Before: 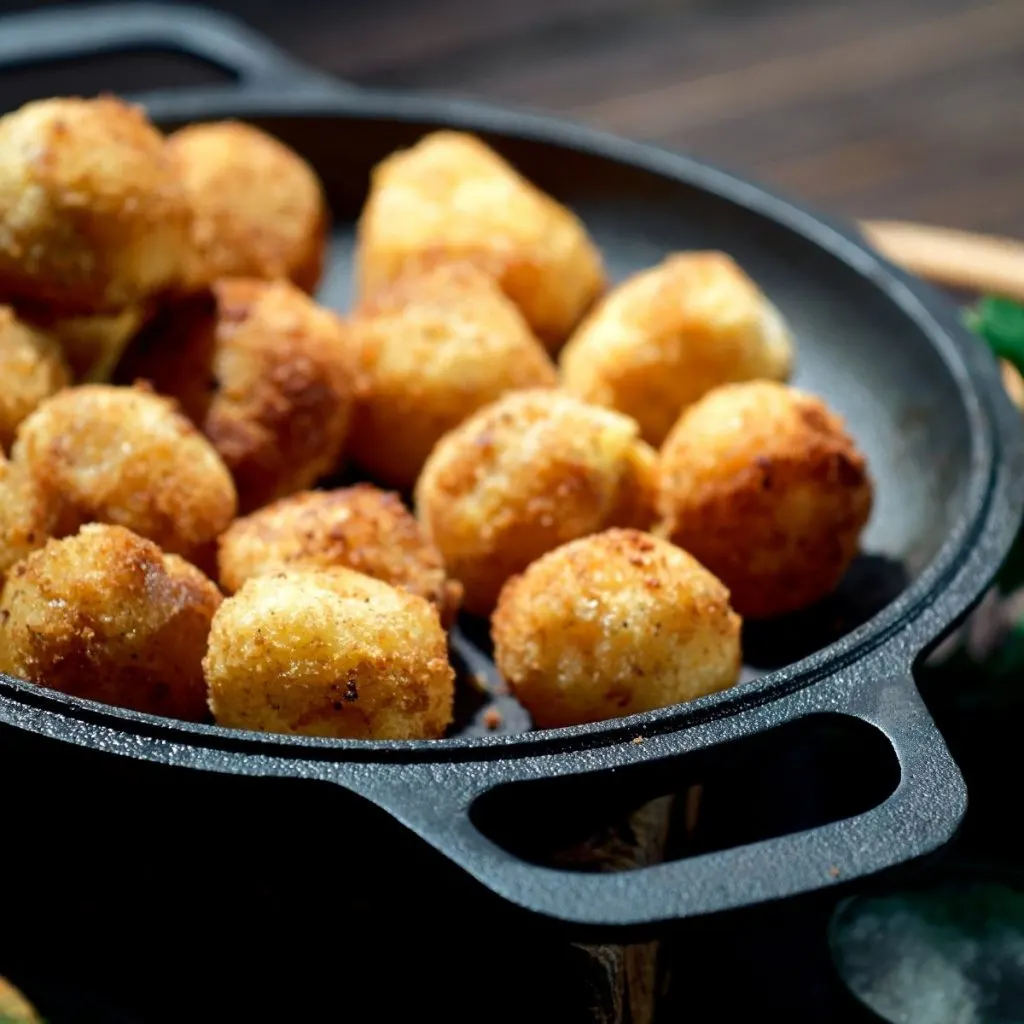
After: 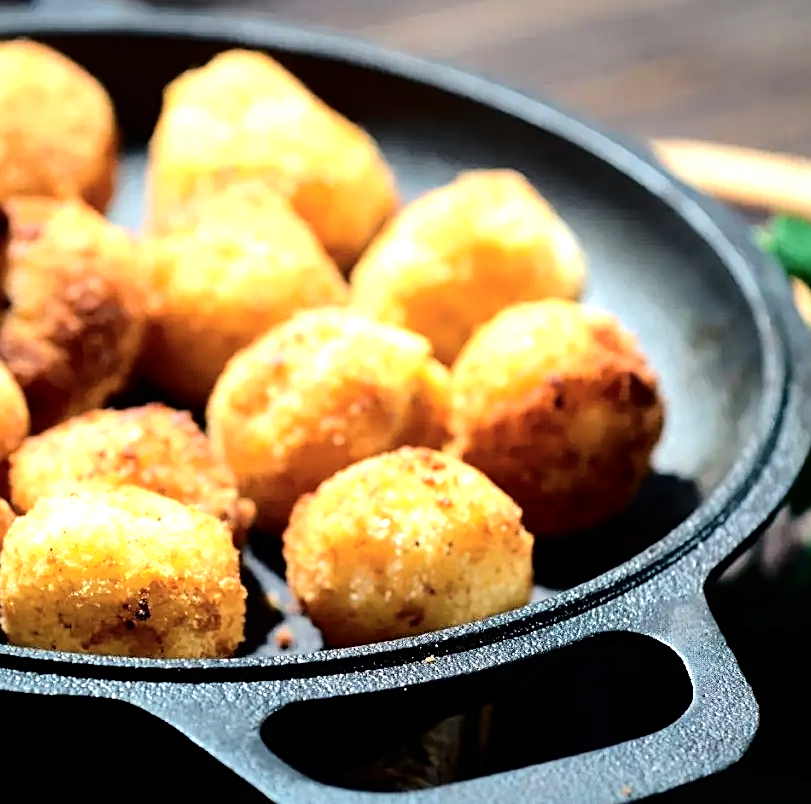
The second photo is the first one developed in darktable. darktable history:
sharpen: on, module defaults
tone curve: curves: ch0 [(0, 0) (0.003, 0.005) (0.011, 0.011) (0.025, 0.022) (0.044, 0.038) (0.069, 0.062) (0.1, 0.091) (0.136, 0.128) (0.177, 0.183) (0.224, 0.246) (0.277, 0.325) (0.335, 0.403) (0.399, 0.473) (0.468, 0.557) (0.543, 0.638) (0.623, 0.709) (0.709, 0.782) (0.801, 0.847) (0.898, 0.923) (1, 1)], color space Lab, independent channels, preserve colors none
tone equalizer: -8 EV -1.08 EV, -7 EV -1.05 EV, -6 EV -0.855 EV, -5 EV -0.564 EV, -3 EV 0.55 EV, -2 EV 0.851 EV, -1 EV 1.01 EV, +0 EV 1.08 EV
crop and rotate: left 20.401%, top 7.935%, right 0.397%, bottom 13.475%
